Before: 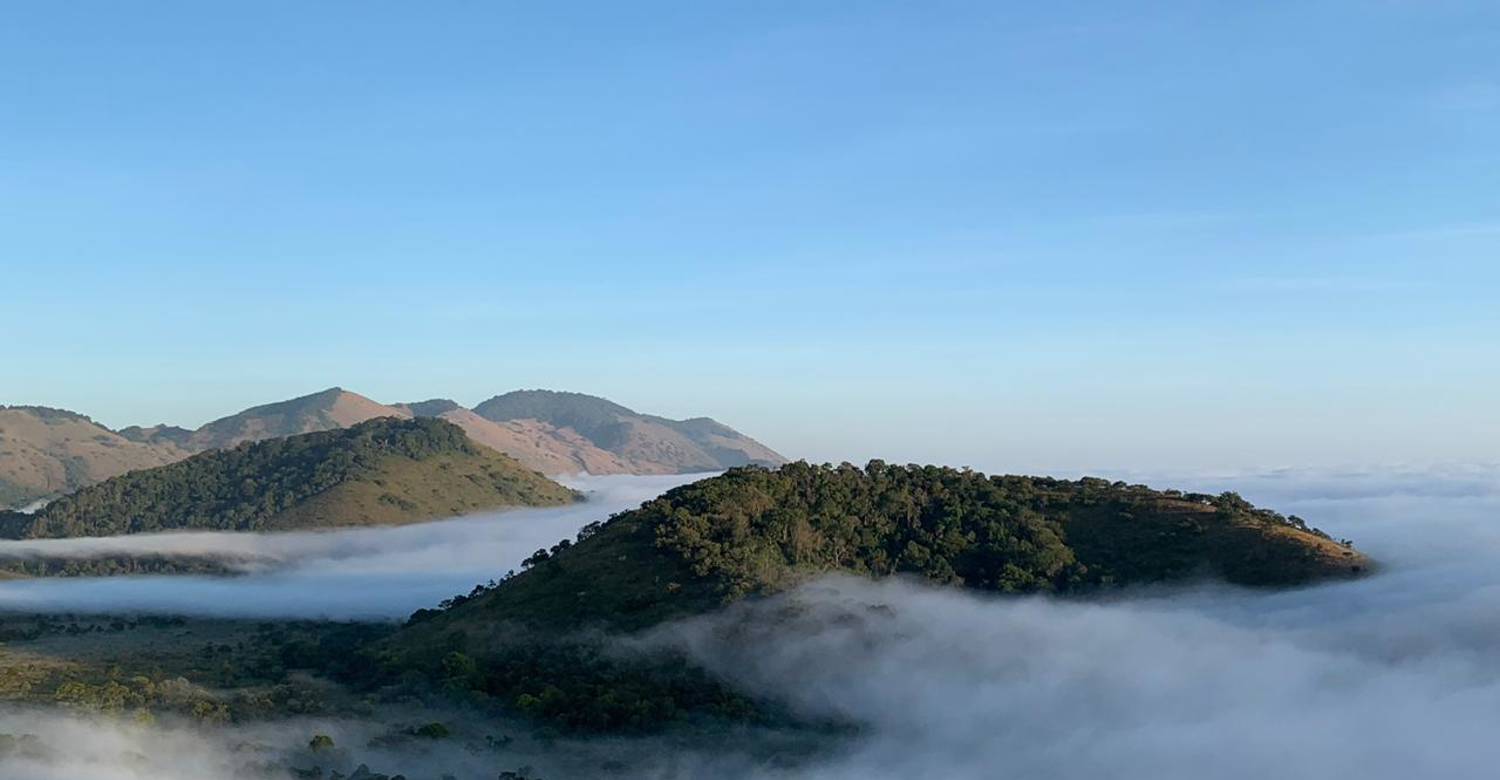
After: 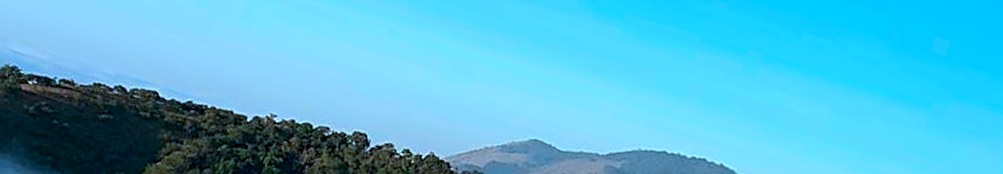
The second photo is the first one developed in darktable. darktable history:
crop and rotate: angle 16.12°, top 30.835%, bottom 35.653%
sharpen: on, module defaults
color balance rgb: perceptual saturation grading › global saturation 20%, global vibrance 20%
color correction: highlights a* -9.35, highlights b* -23.15
